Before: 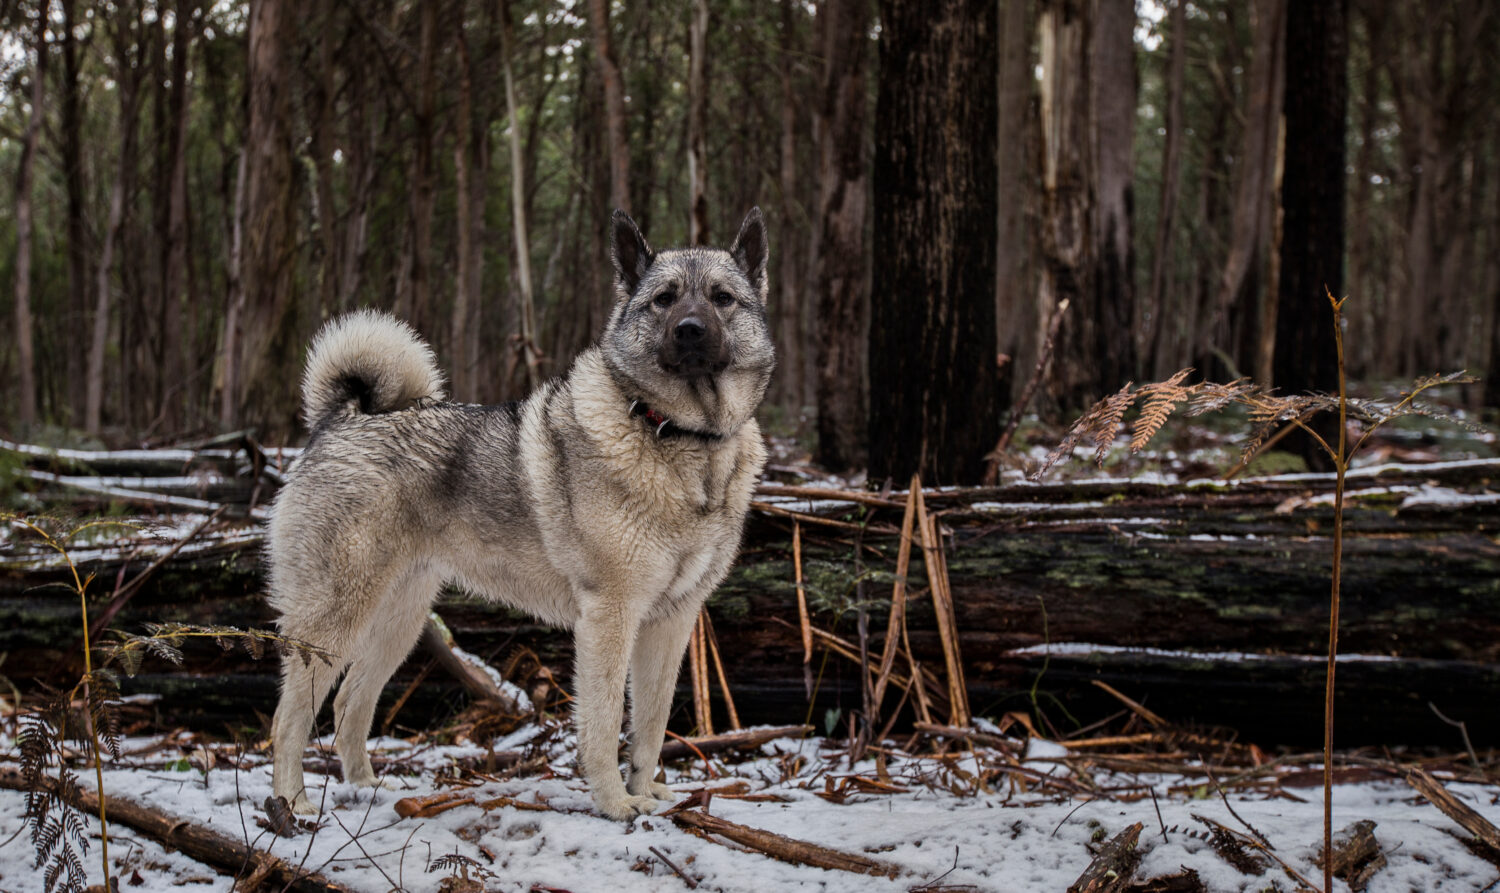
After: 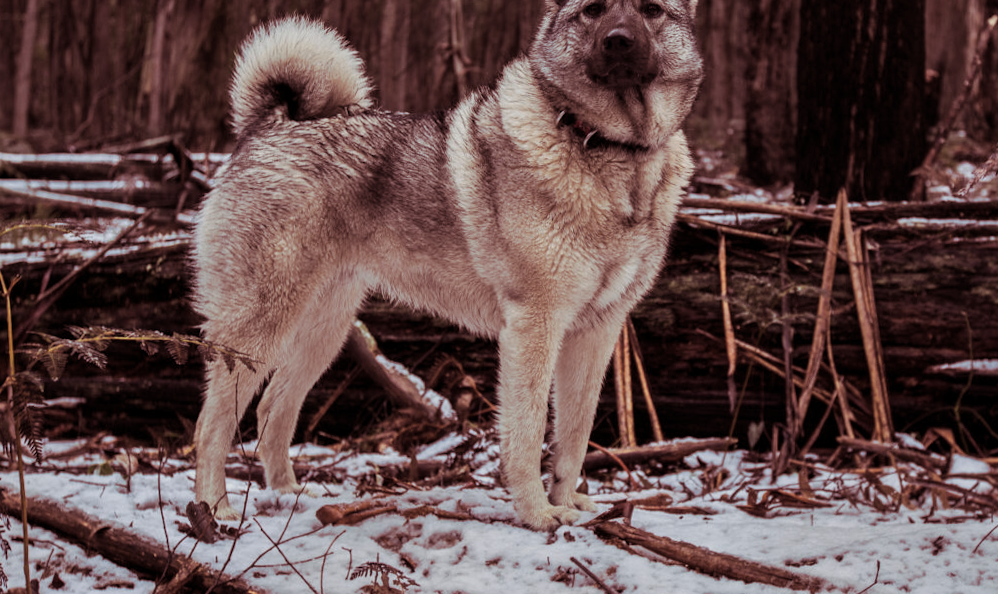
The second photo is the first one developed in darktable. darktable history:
crop and rotate: angle -0.82°, left 3.85%, top 31.828%, right 27.992%
split-toning: on, module defaults
